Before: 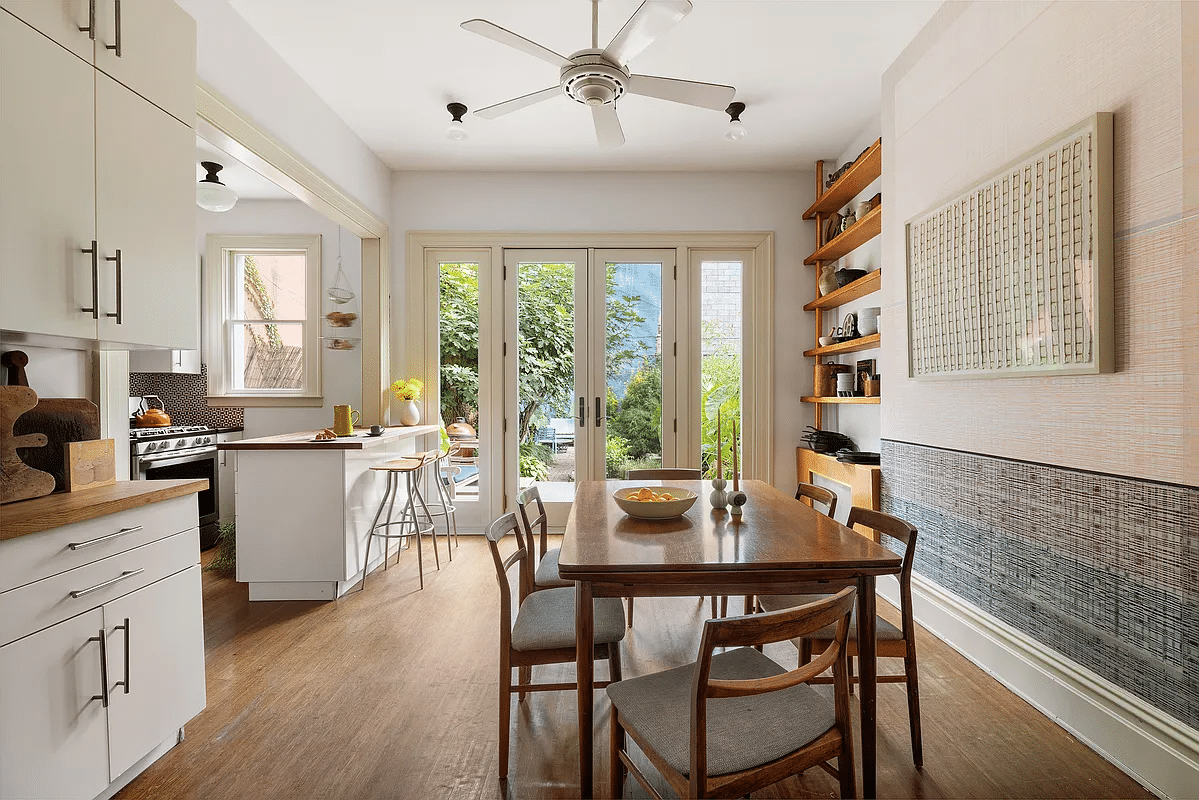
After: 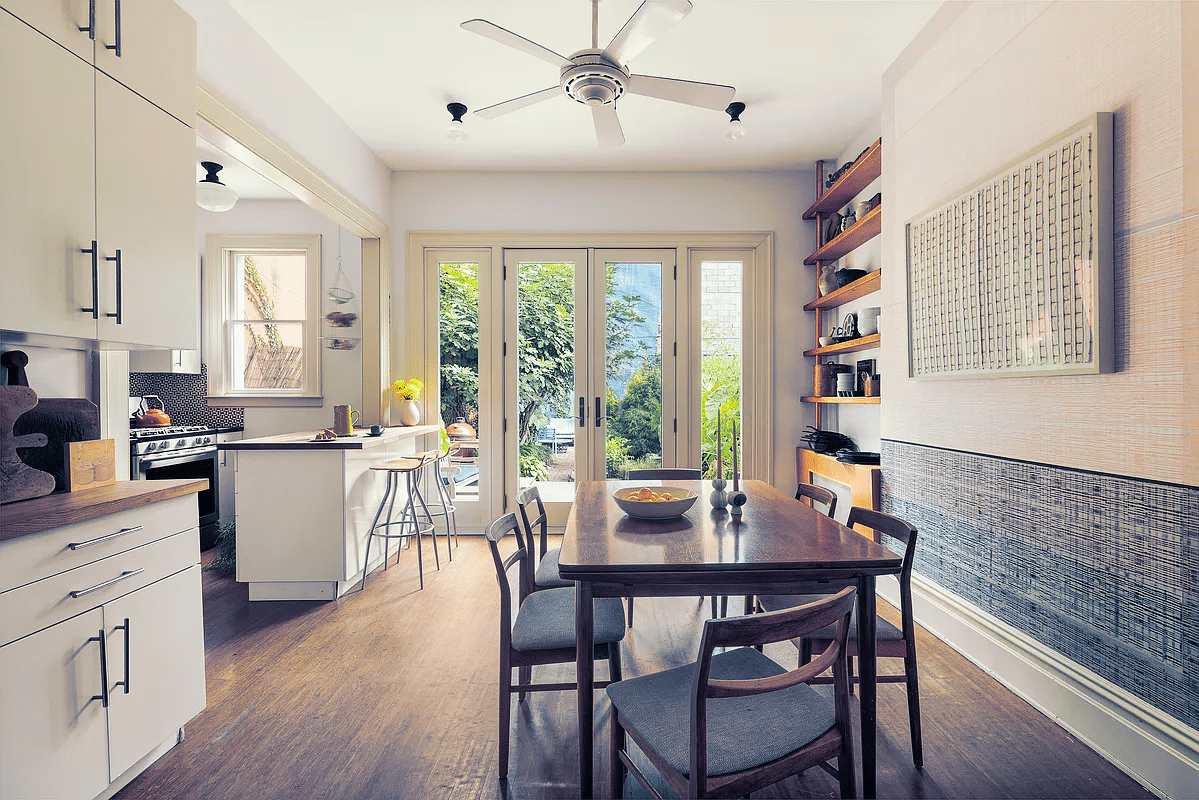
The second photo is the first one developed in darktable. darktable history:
contrast brightness saturation: contrast 0.07, brightness 0.08, saturation 0.18
split-toning: shadows › hue 226.8°, shadows › saturation 0.84
